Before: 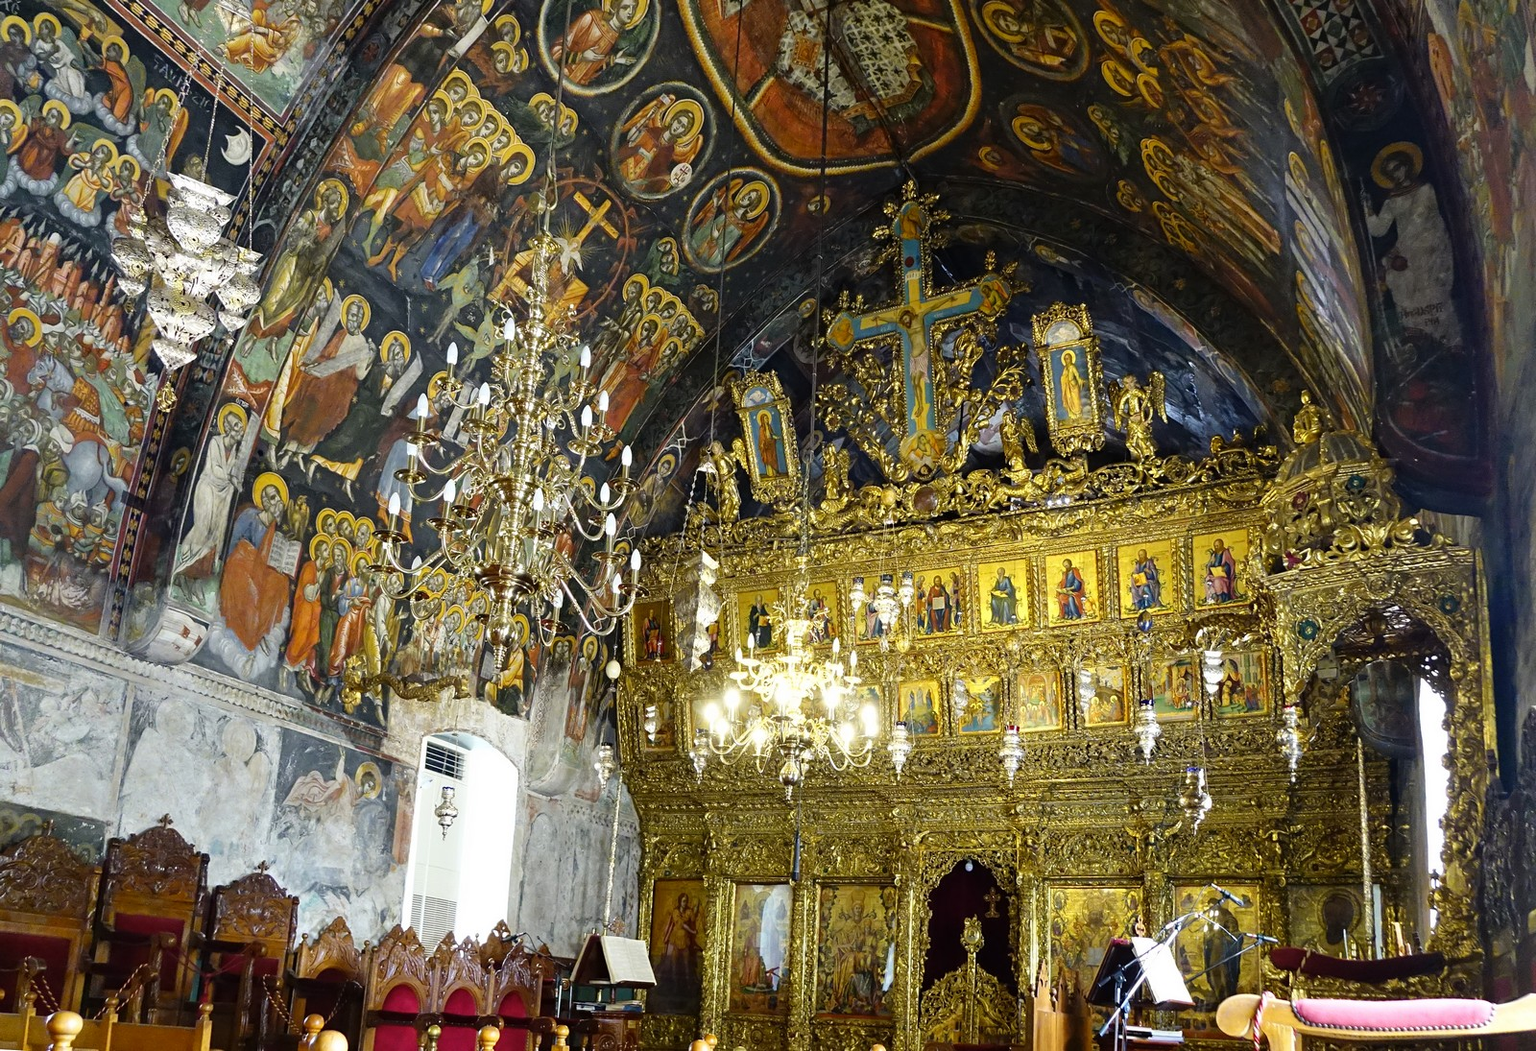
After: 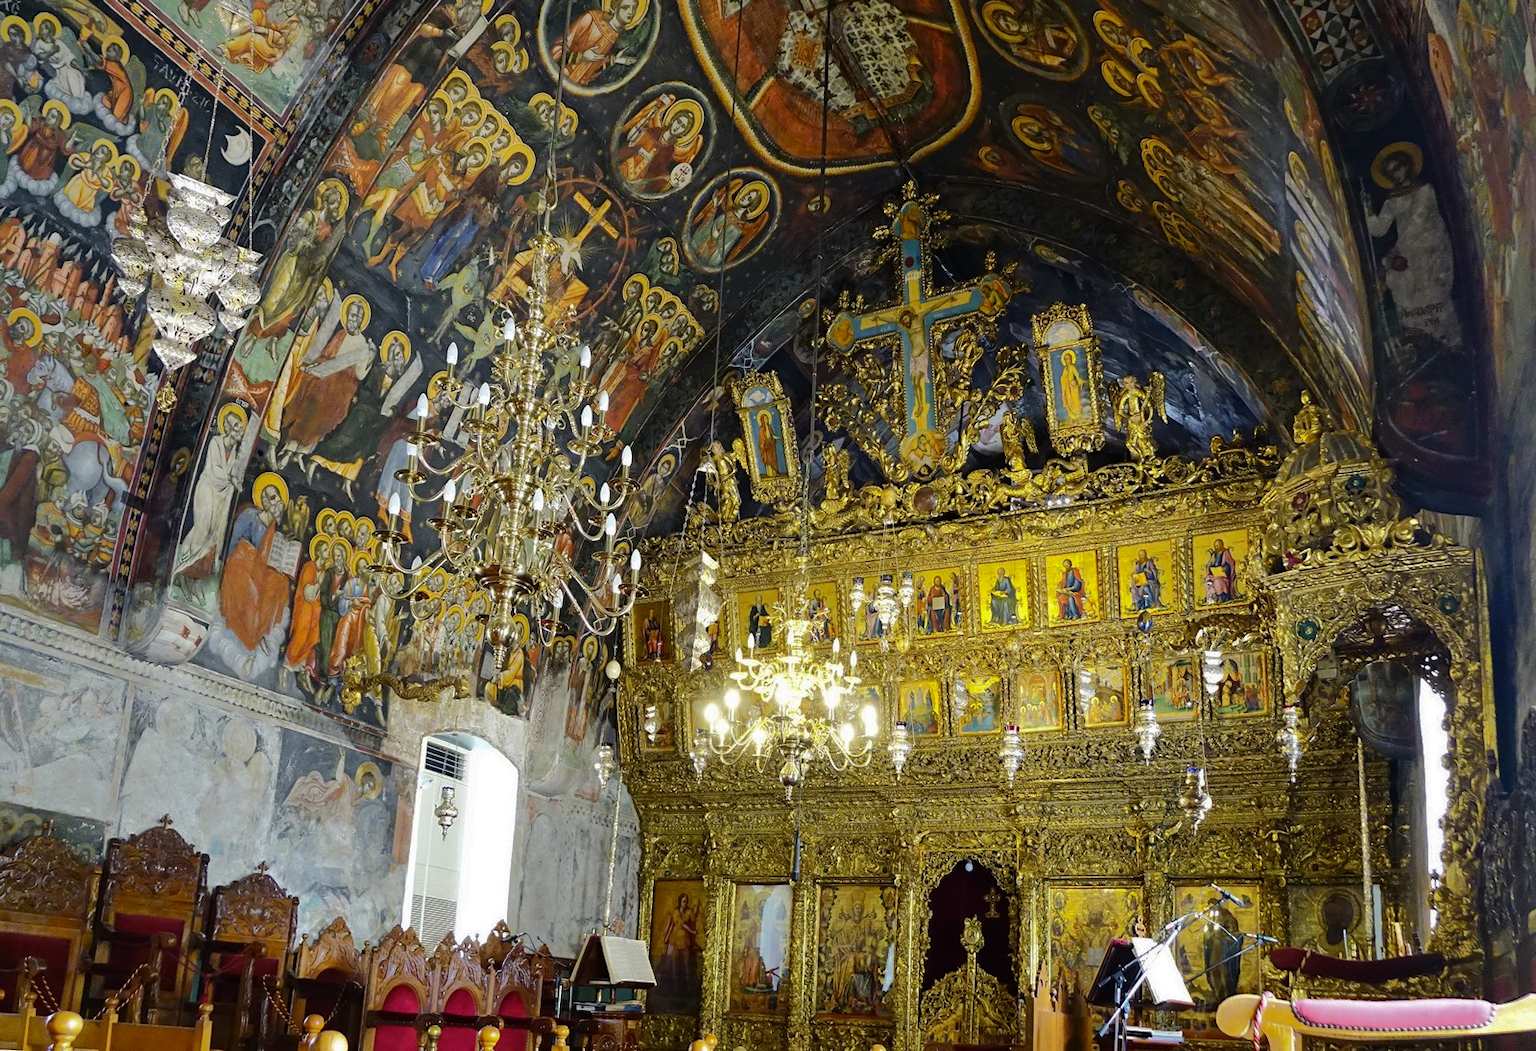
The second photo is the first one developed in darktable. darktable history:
shadows and highlights: shadows -18.22, highlights -73.7
